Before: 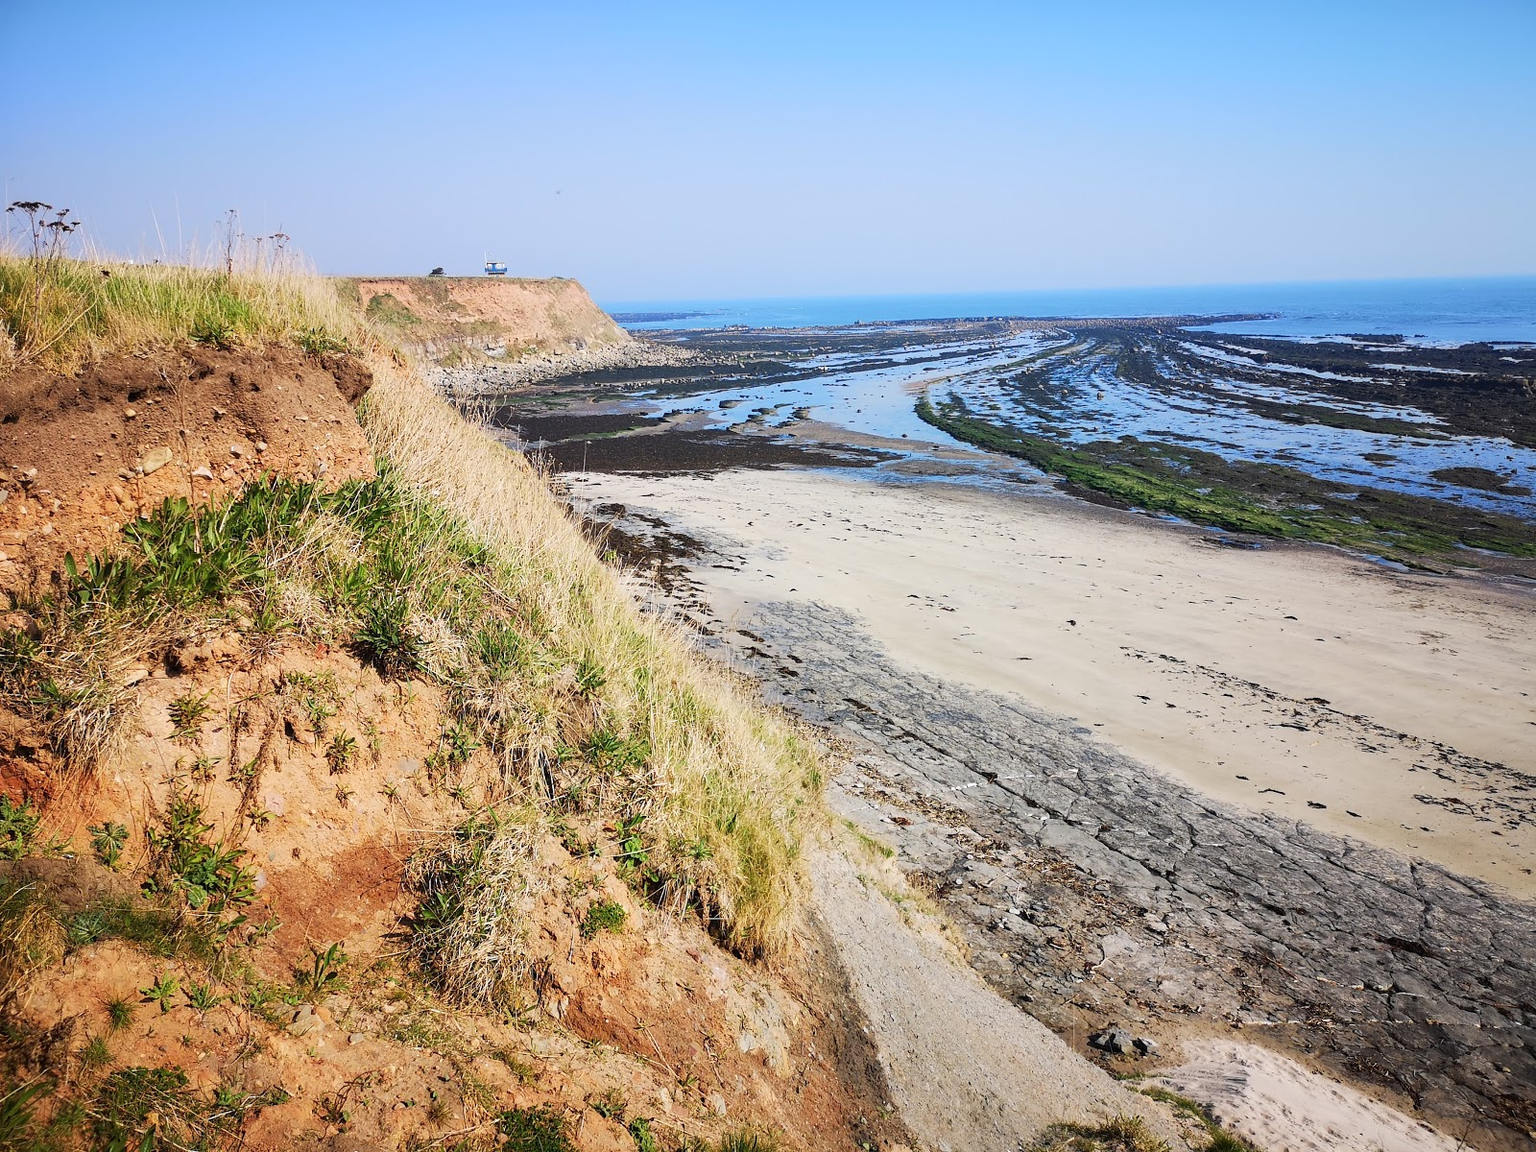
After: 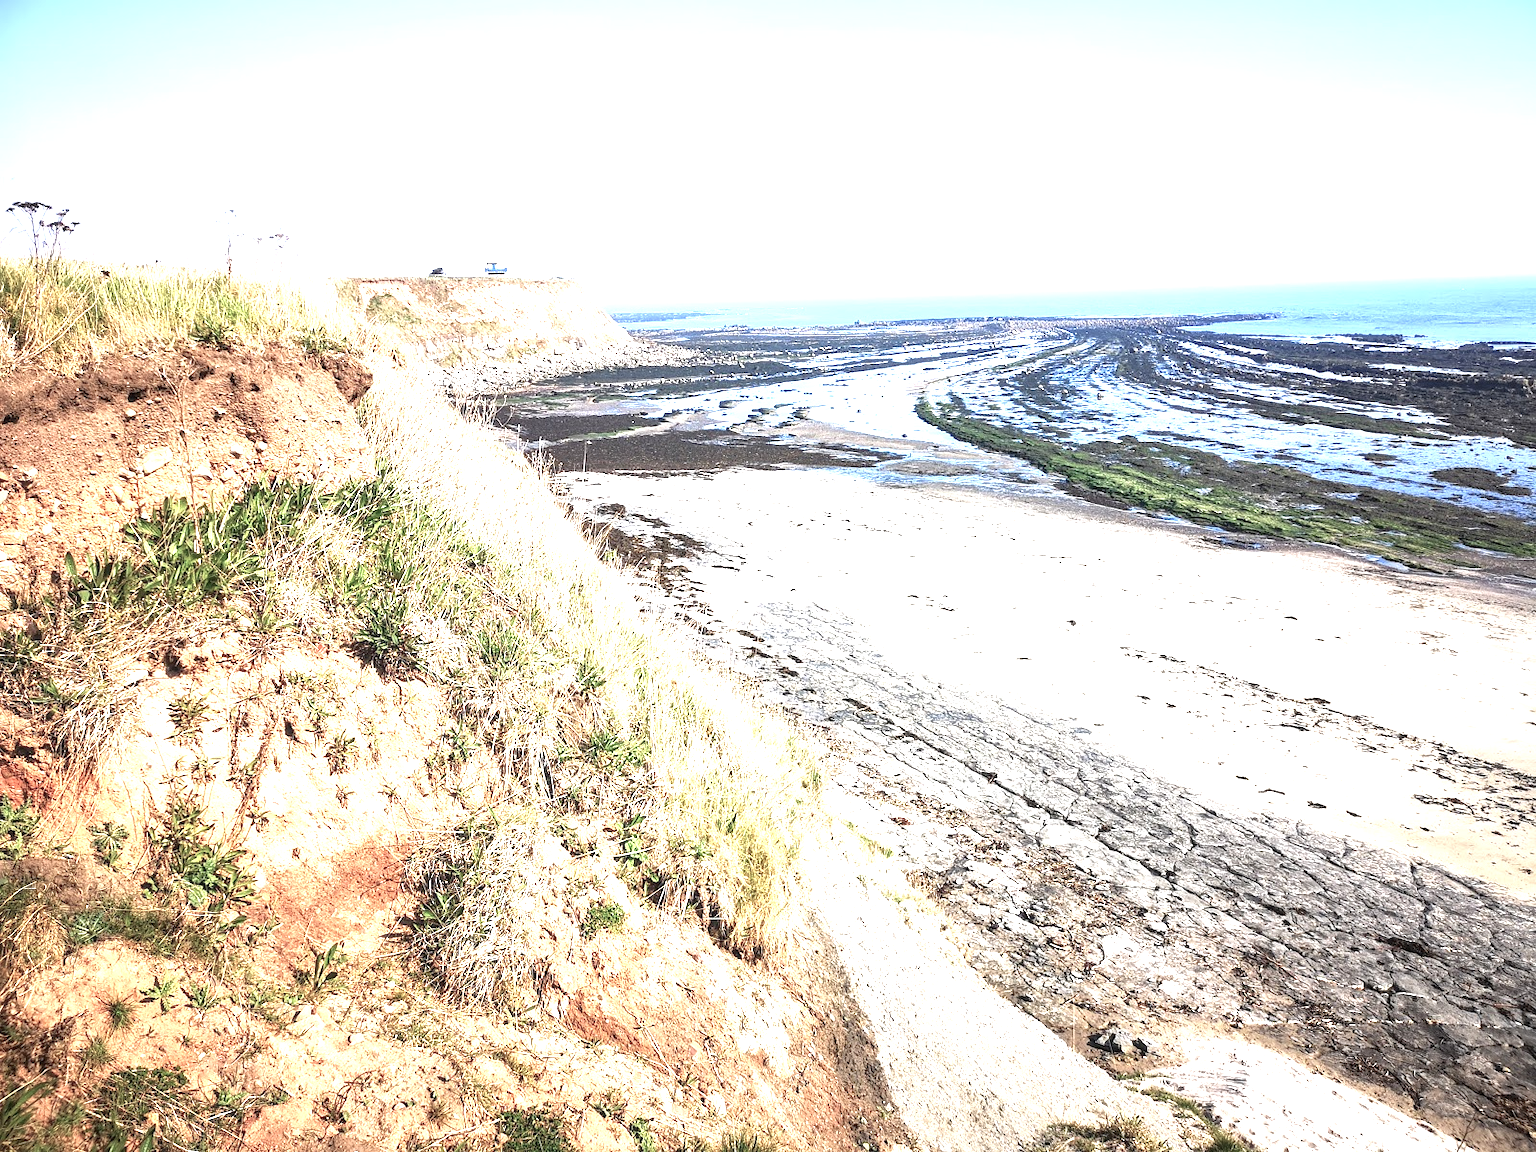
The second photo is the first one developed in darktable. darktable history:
color balance rgb: perceptual saturation grading › global saturation -32.013%
exposure: black level correction 0, exposure 1.454 EV, compensate highlight preservation false
local contrast: on, module defaults
